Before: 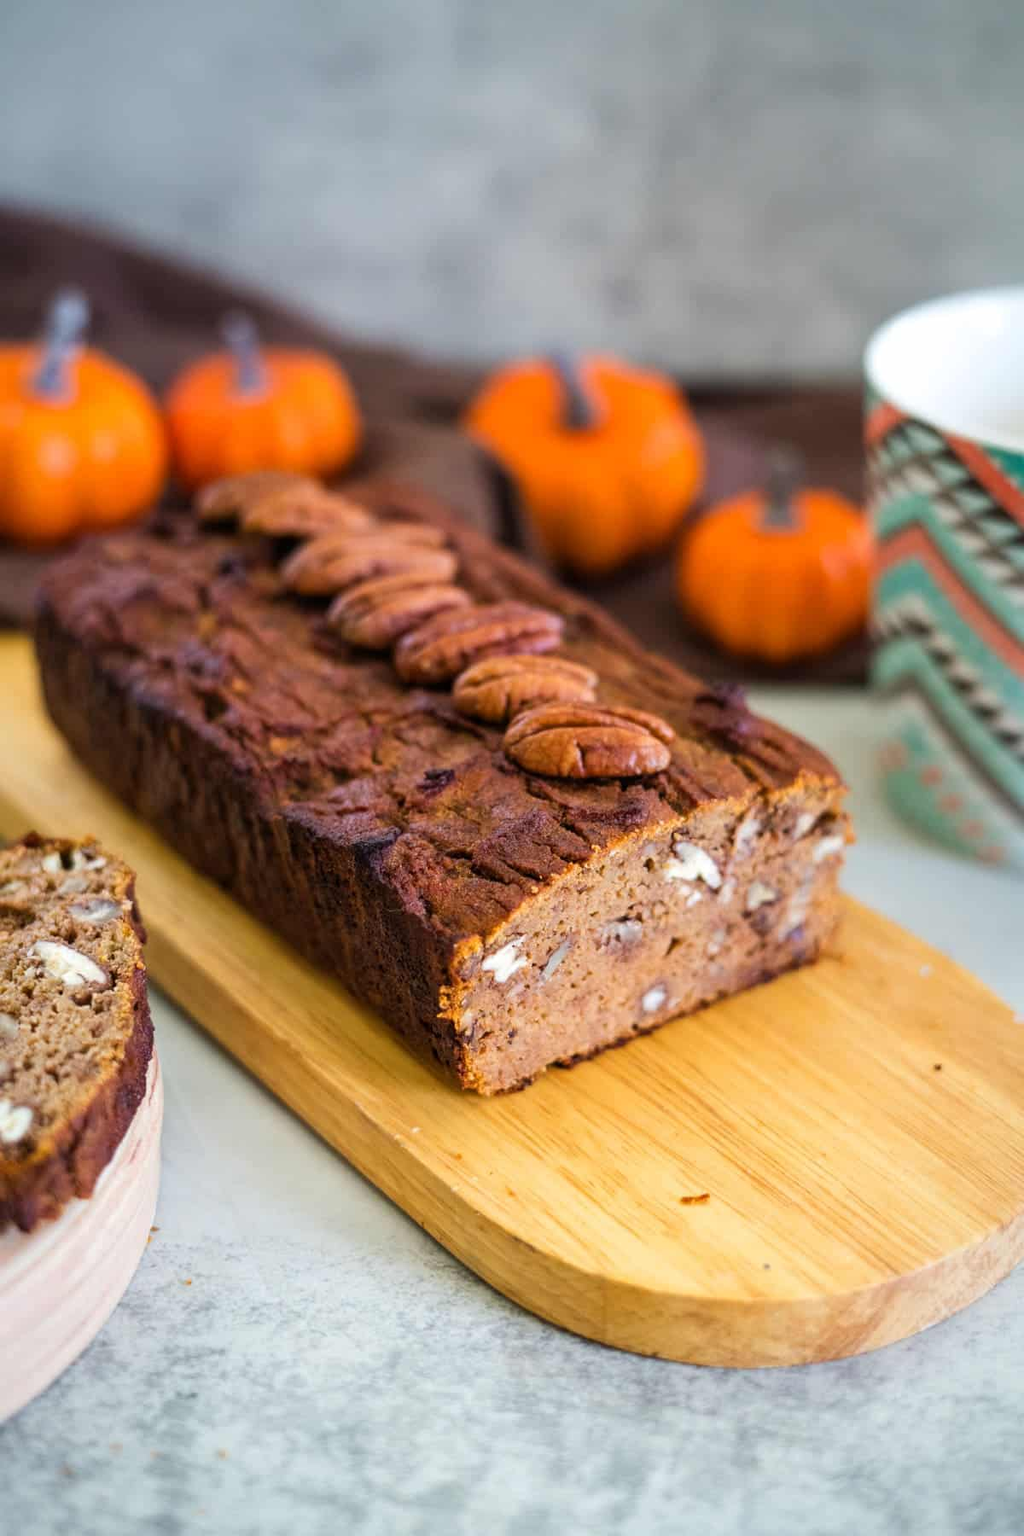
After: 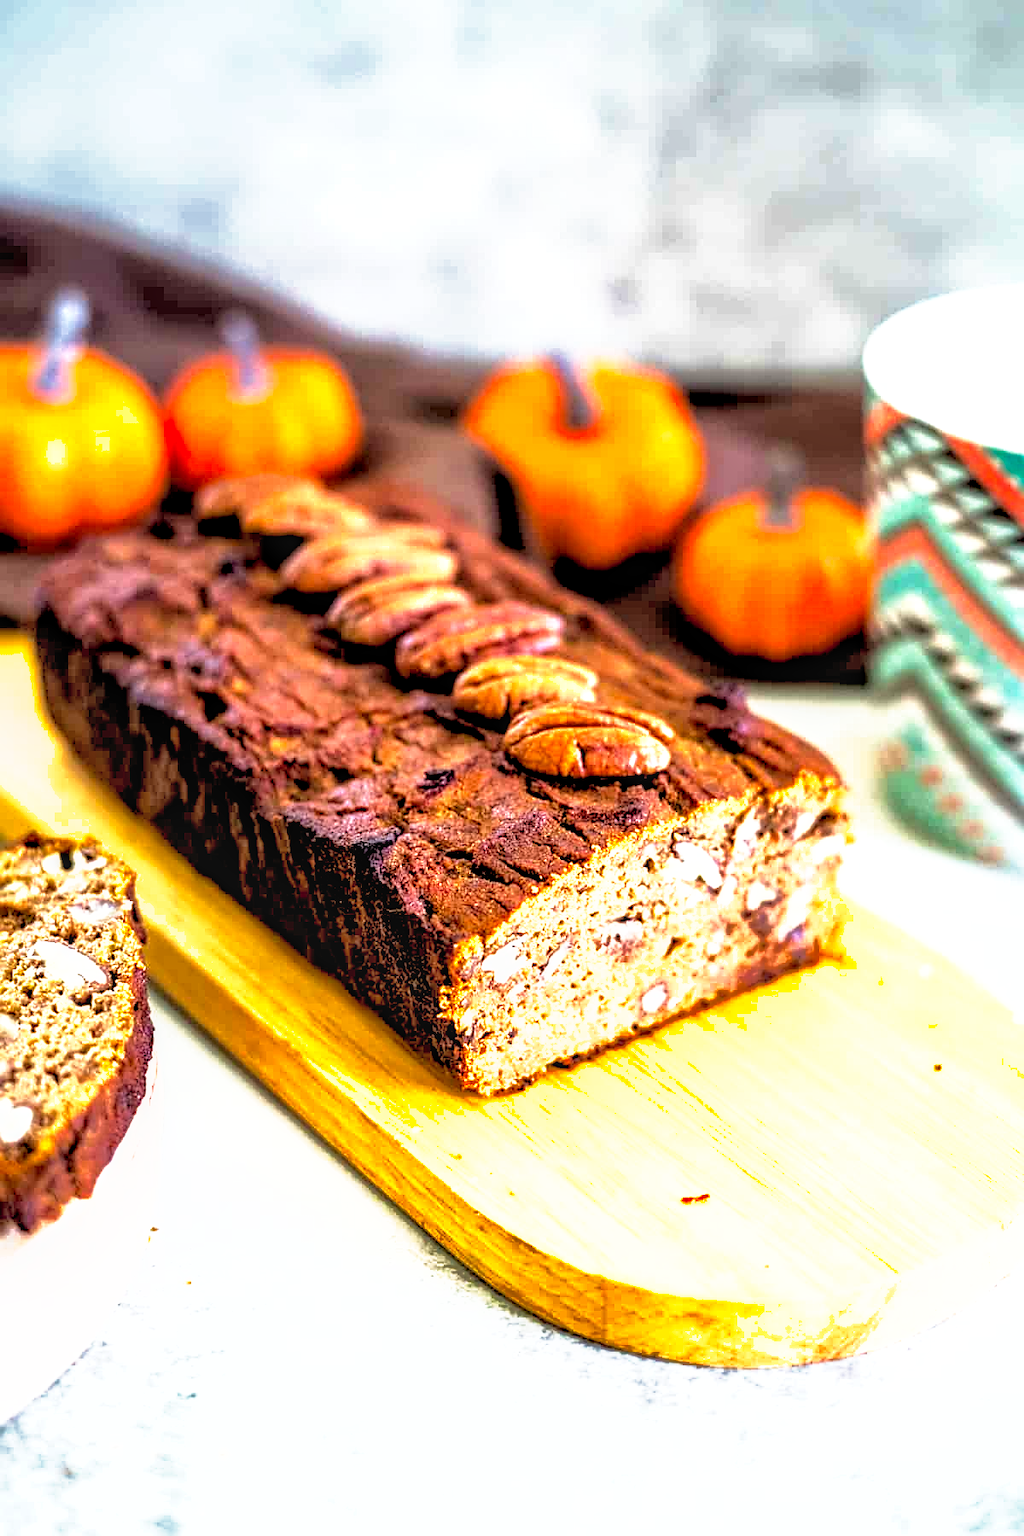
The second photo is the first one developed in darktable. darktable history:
tone curve: curves: ch0 [(0, 0) (0.003, 0) (0.011, 0.001) (0.025, 0.003) (0.044, 0.004) (0.069, 0.007) (0.1, 0.01) (0.136, 0.033) (0.177, 0.082) (0.224, 0.141) (0.277, 0.208) (0.335, 0.282) (0.399, 0.363) (0.468, 0.451) (0.543, 0.545) (0.623, 0.647) (0.709, 0.756) (0.801, 0.87) (0.898, 0.972) (1, 1)], preserve colors none
local contrast: on, module defaults
exposure: exposure 1 EV, compensate highlight preservation false
shadows and highlights: on, module defaults
rgb levels: levels [[0.029, 0.461, 0.922], [0, 0.5, 1], [0, 0.5, 1]]
sharpen: on, module defaults
